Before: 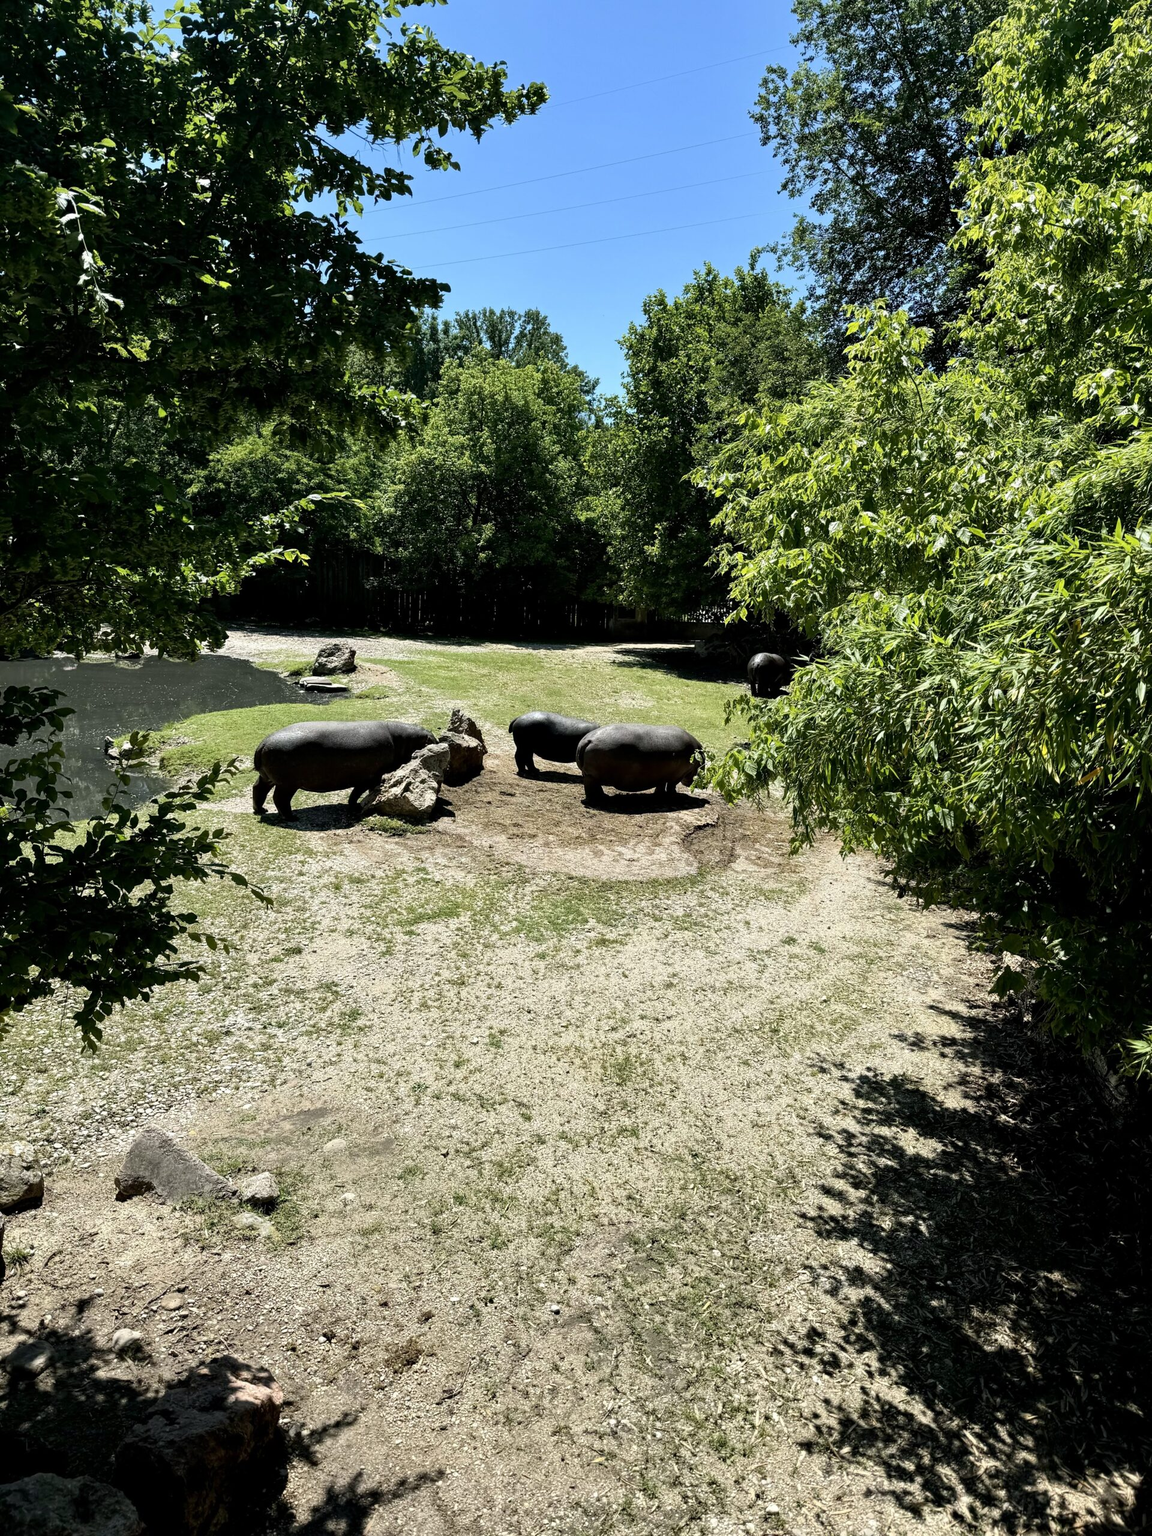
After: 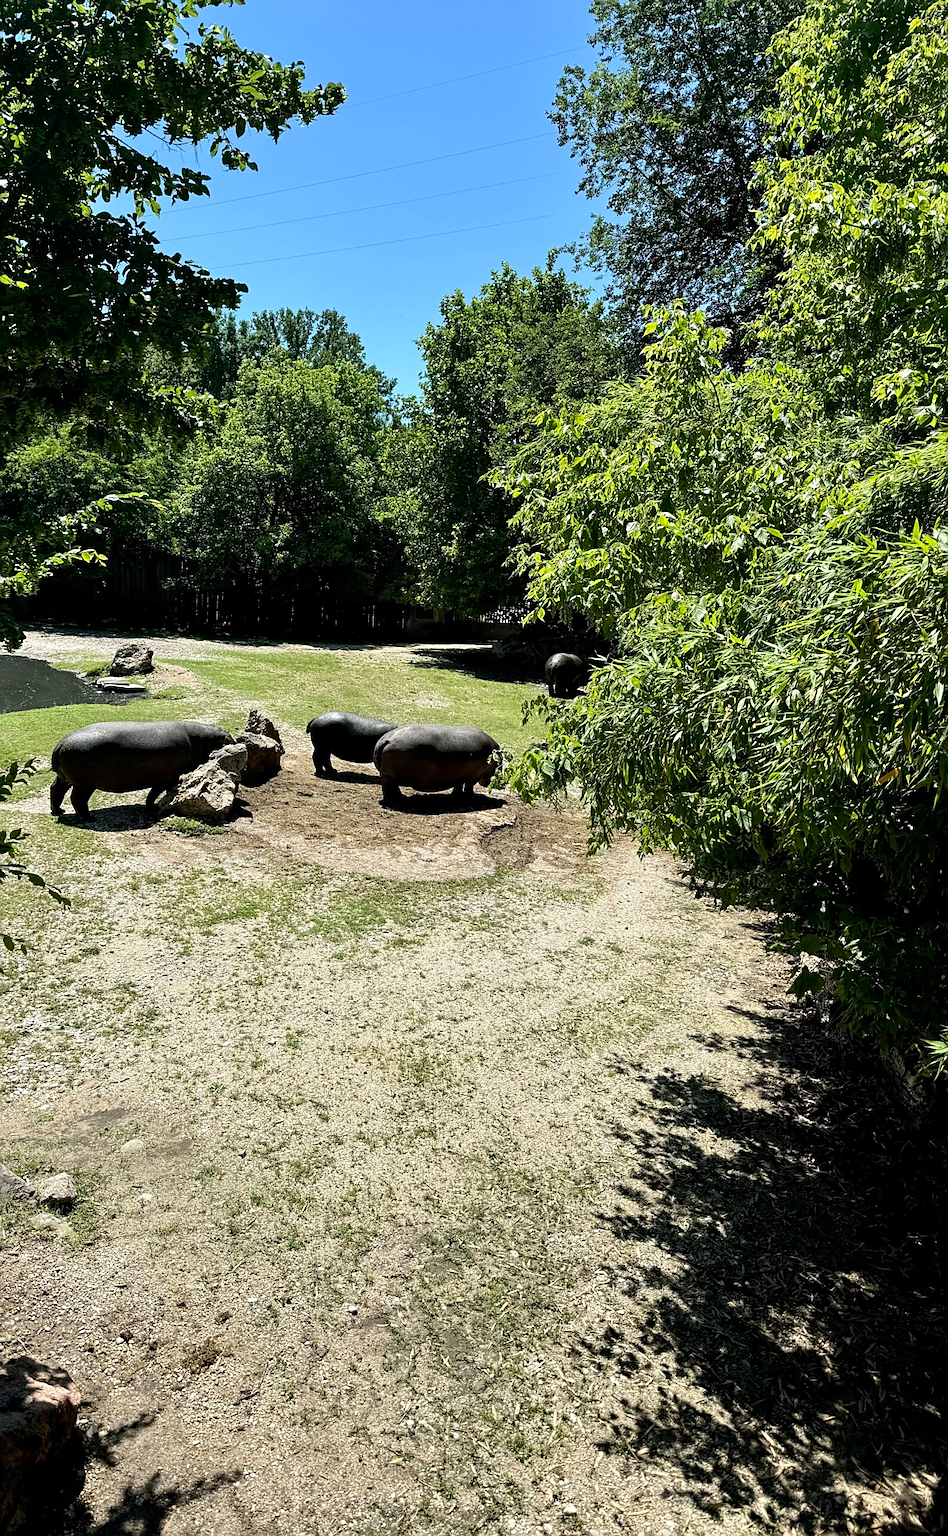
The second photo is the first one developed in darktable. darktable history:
crop: left 17.642%, bottom 0.025%
sharpen: on, module defaults
